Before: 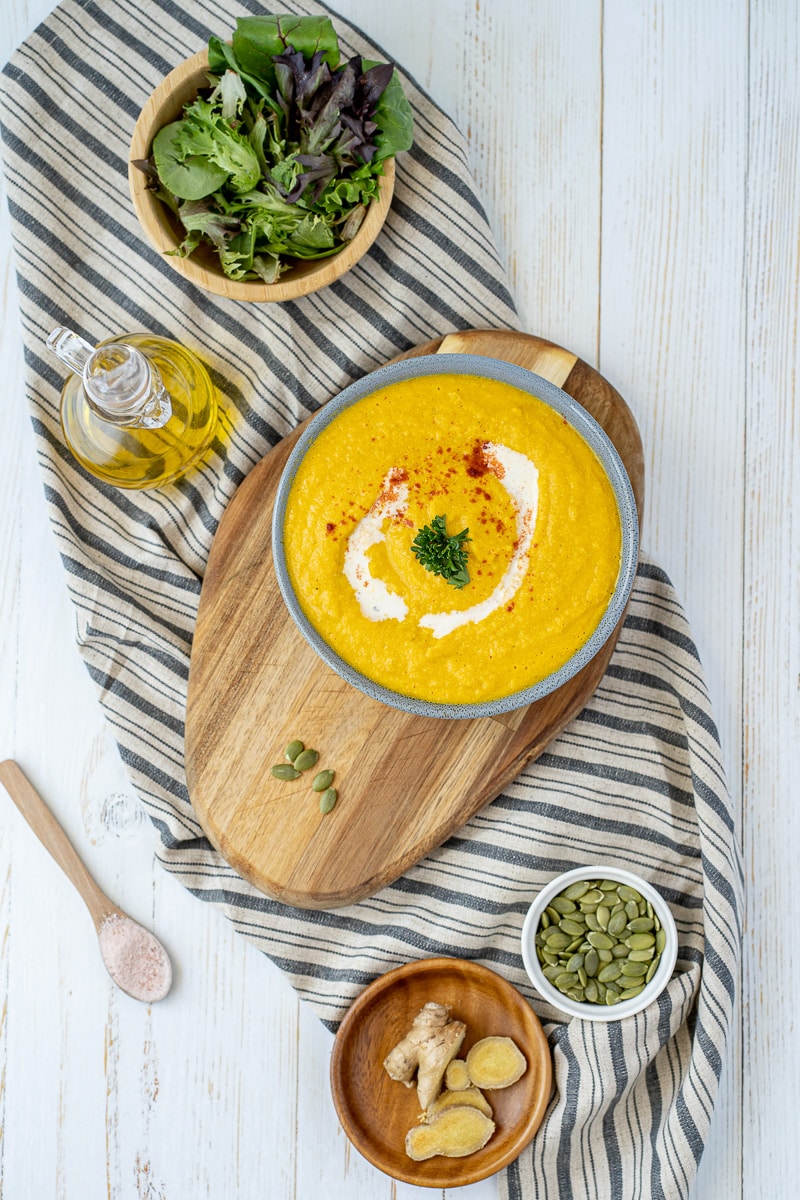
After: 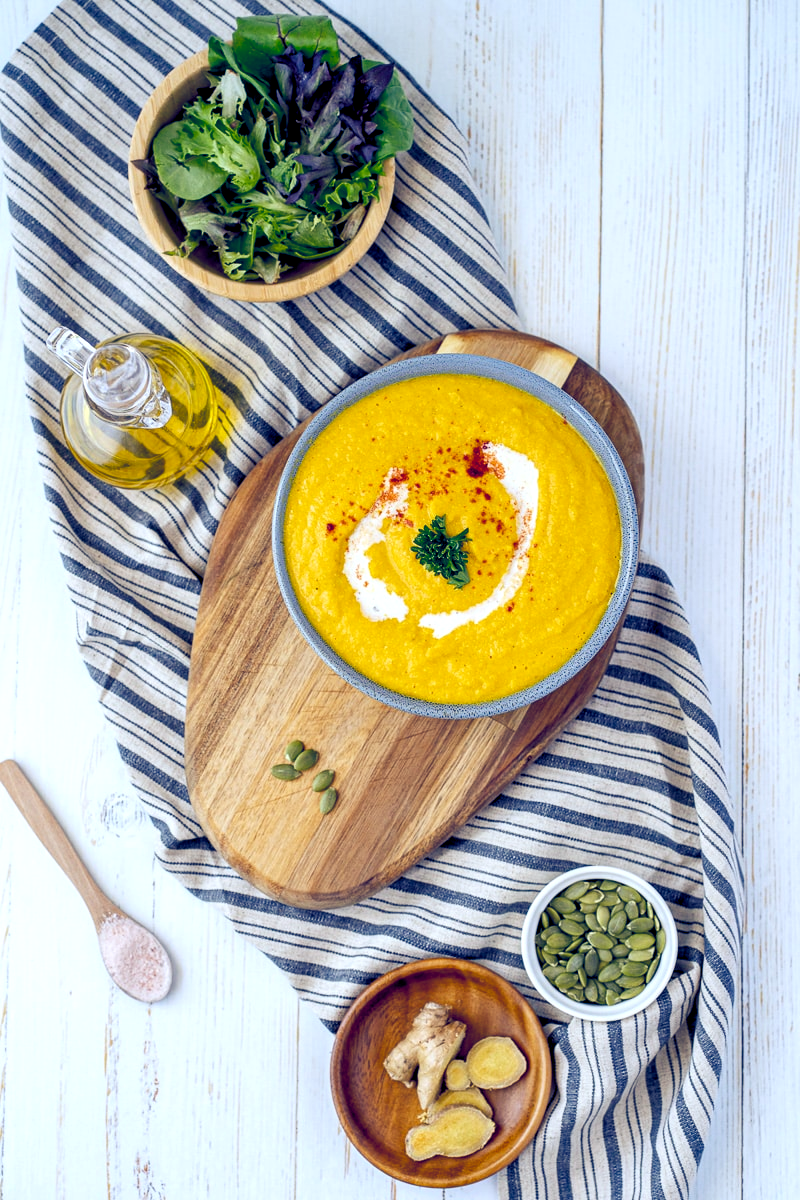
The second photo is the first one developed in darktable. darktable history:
color balance rgb: shadows lift › luminance -41.13%, shadows lift › chroma 14.13%, shadows lift › hue 260°, power › luminance -3.76%, power › chroma 0.56%, power › hue 40.37°, highlights gain › luminance 16.81%, highlights gain › chroma 2.94%, highlights gain › hue 260°, global offset › luminance -0.29%, global offset › chroma 0.31%, global offset › hue 260°, perceptual saturation grading › global saturation 20%, perceptual saturation grading › highlights -13.92%, perceptual saturation grading › shadows 50%
exposure: compensate highlight preservation false
